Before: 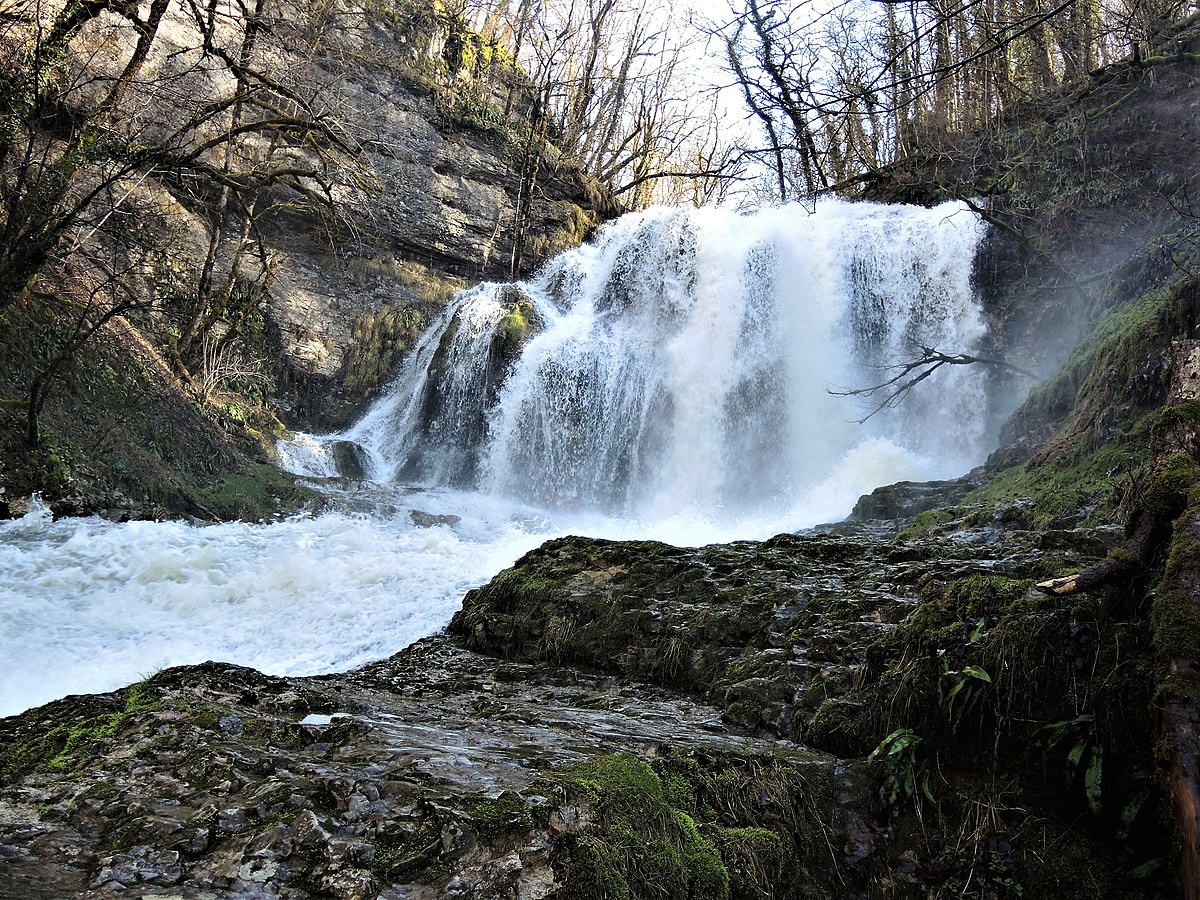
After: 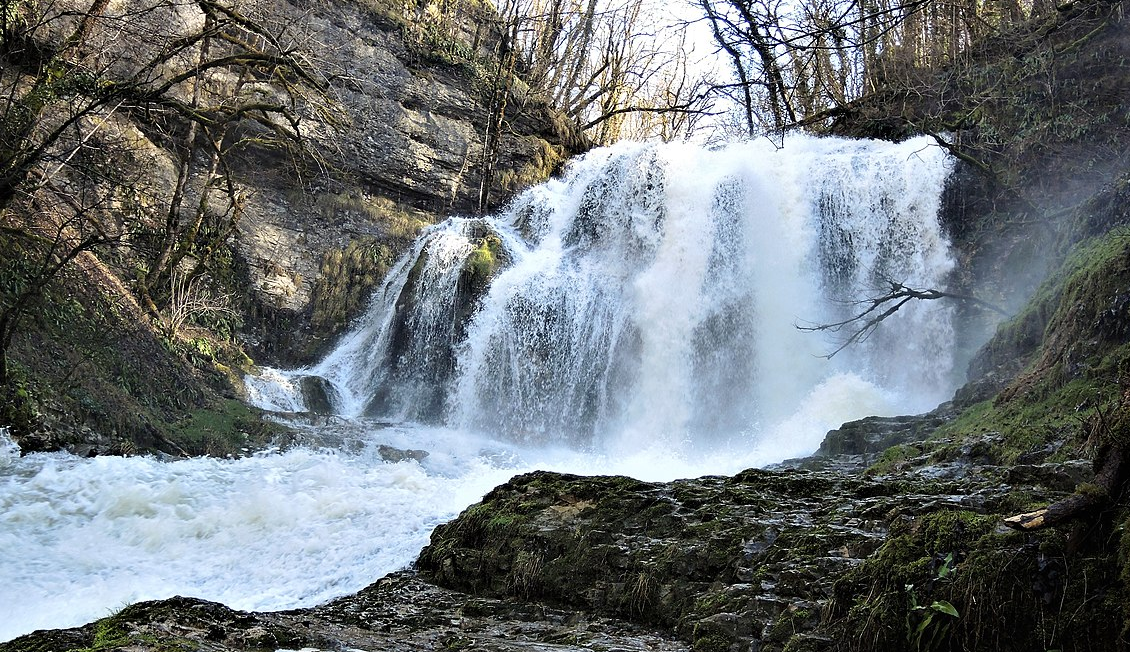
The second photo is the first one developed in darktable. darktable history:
crop: left 2.679%, top 7.278%, right 3.13%, bottom 20.266%
